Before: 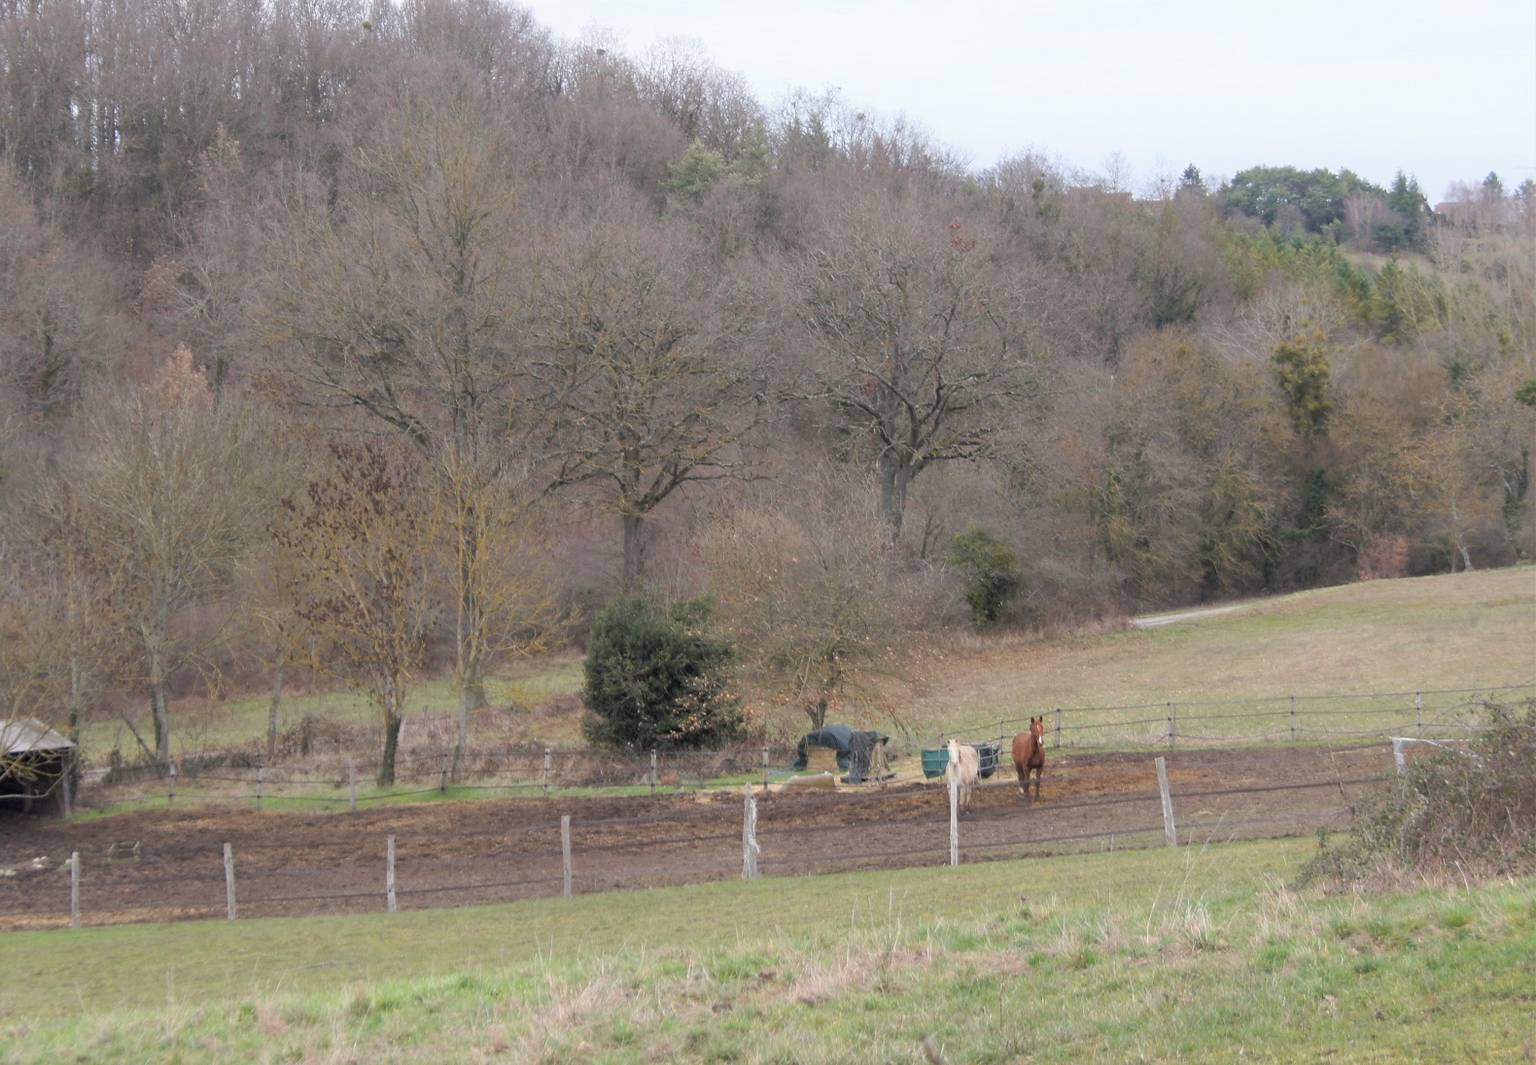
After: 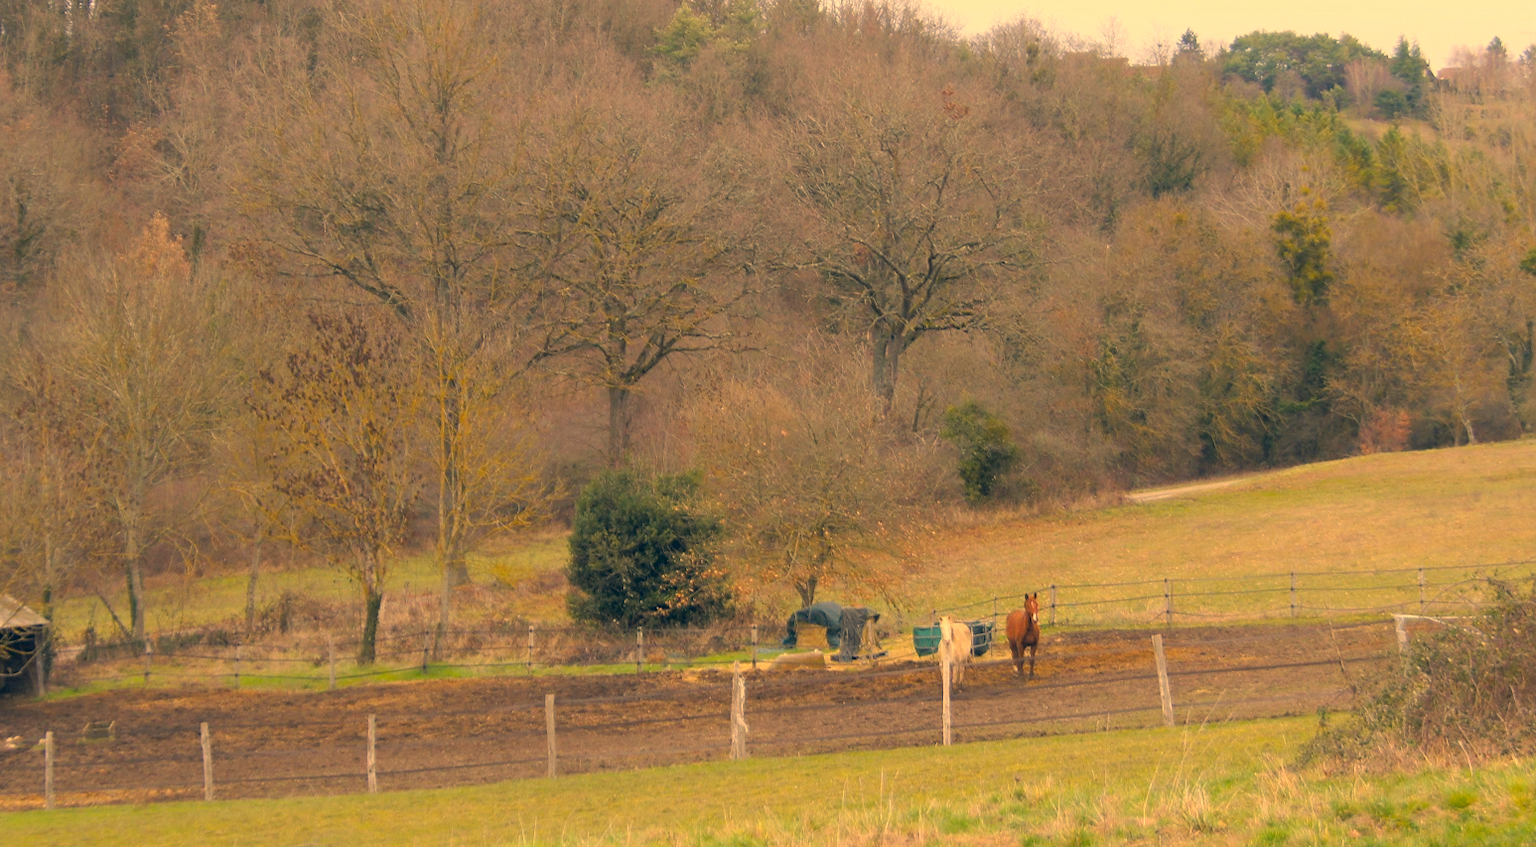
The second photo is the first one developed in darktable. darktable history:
color correction: highlights a* 10.32, highlights b* 14.66, shadows a* -9.59, shadows b* -15.02
crop and rotate: left 1.814%, top 12.818%, right 0.25%, bottom 9.225%
white balance: red 1.123, blue 0.83
color balance rgb: perceptual saturation grading › global saturation 25%, global vibrance 20%
